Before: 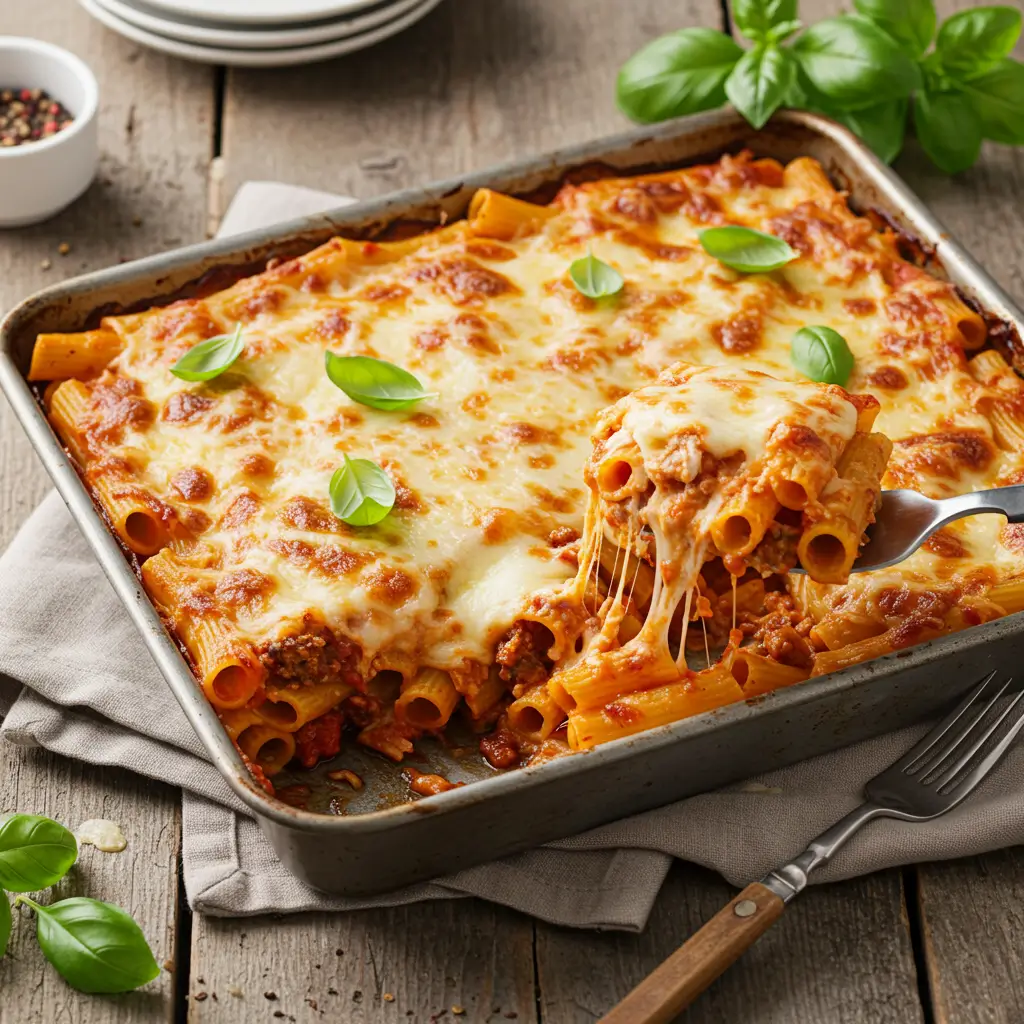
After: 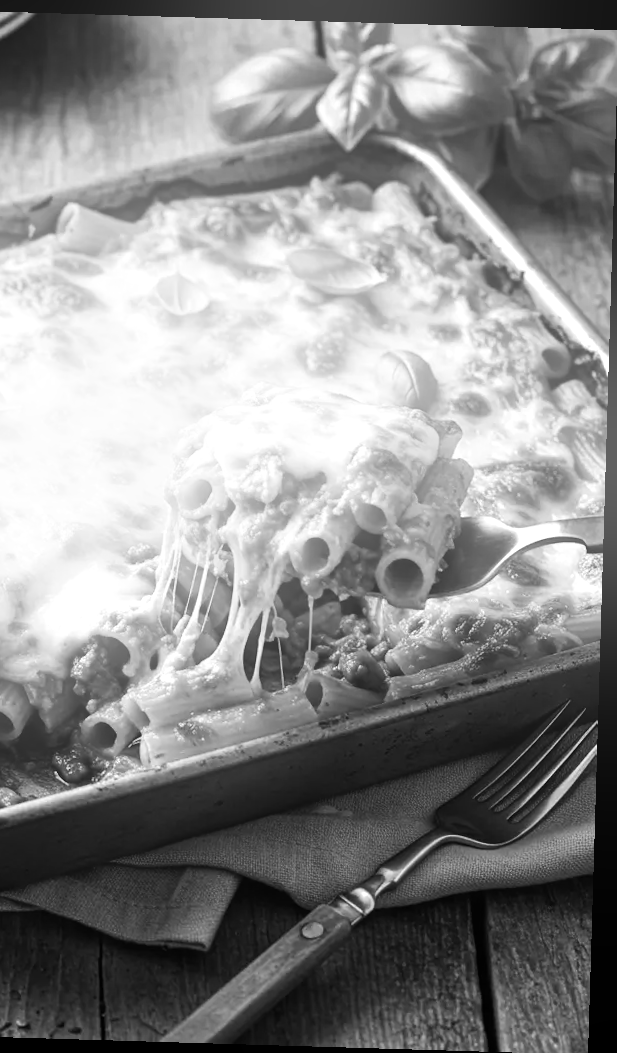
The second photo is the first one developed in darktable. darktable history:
crop: left 41.402%
monochrome: on, module defaults
tone equalizer: -8 EV -0.75 EV, -7 EV -0.7 EV, -6 EV -0.6 EV, -5 EV -0.4 EV, -3 EV 0.4 EV, -2 EV 0.6 EV, -1 EV 0.7 EV, +0 EV 0.75 EV, edges refinement/feathering 500, mask exposure compensation -1.57 EV, preserve details no
bloom: threshold 82.5%, strength 16.25%
rotate and perspective: rotation 1.72°, automatic cropping off
